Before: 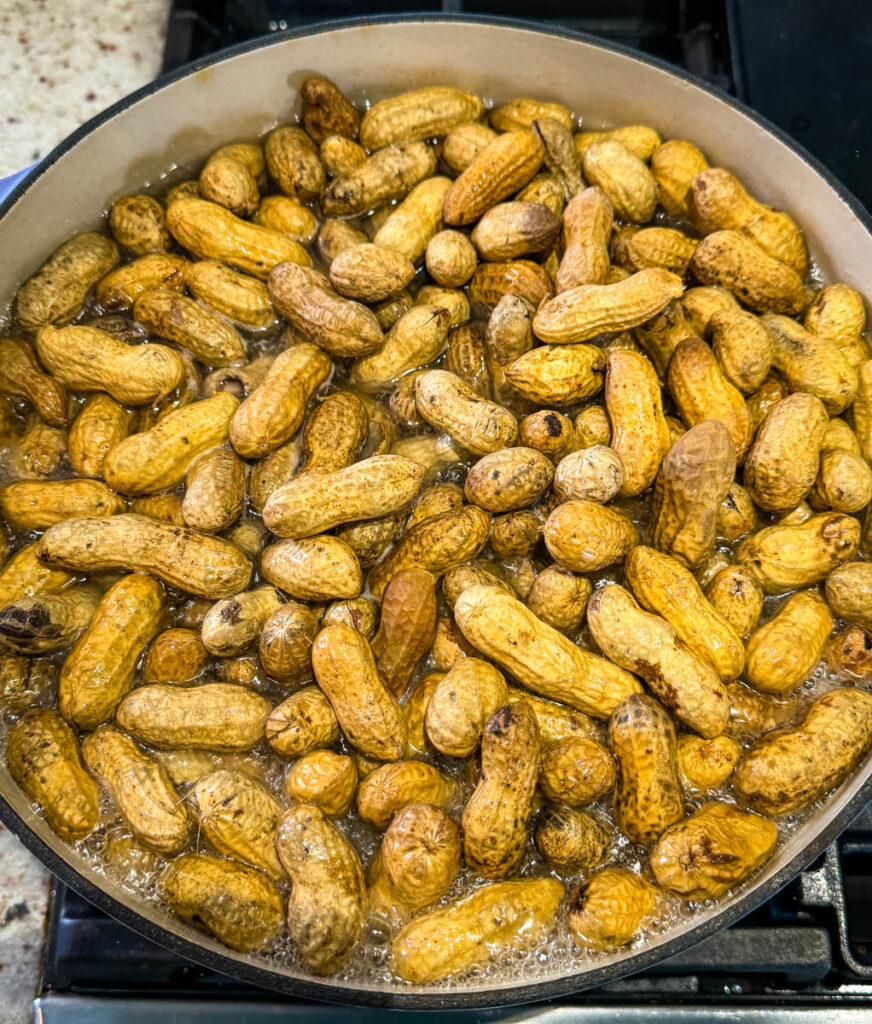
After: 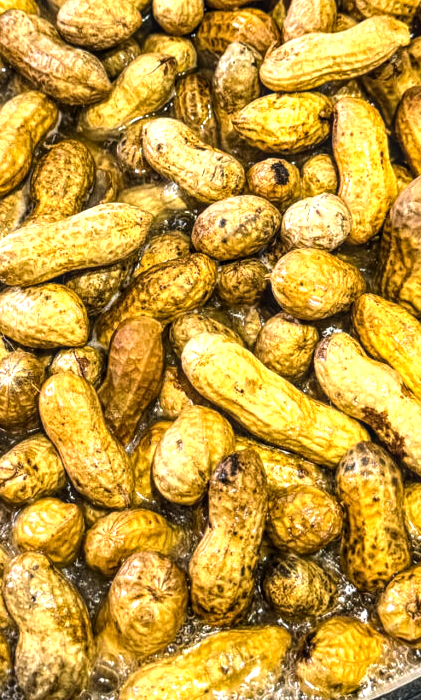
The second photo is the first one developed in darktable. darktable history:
tone equalizer: -8 EV -0.782 EV, -7 EV -0.674 EV, -6 EV -0.616 EV, -5 EV -0.416 EV, -3 EV 0.373 EV, -2 EV 0.6 EV, -1 EV 0.691 EV, +0 EV 0.74 EV, edges refinement/feathering 500, mask exposure compensation -1.57 EV, preserve details no
crop: left 31.377%, top 24.705%, right 20.279%, bottom 6.579%
local contrast: on, module defaults
